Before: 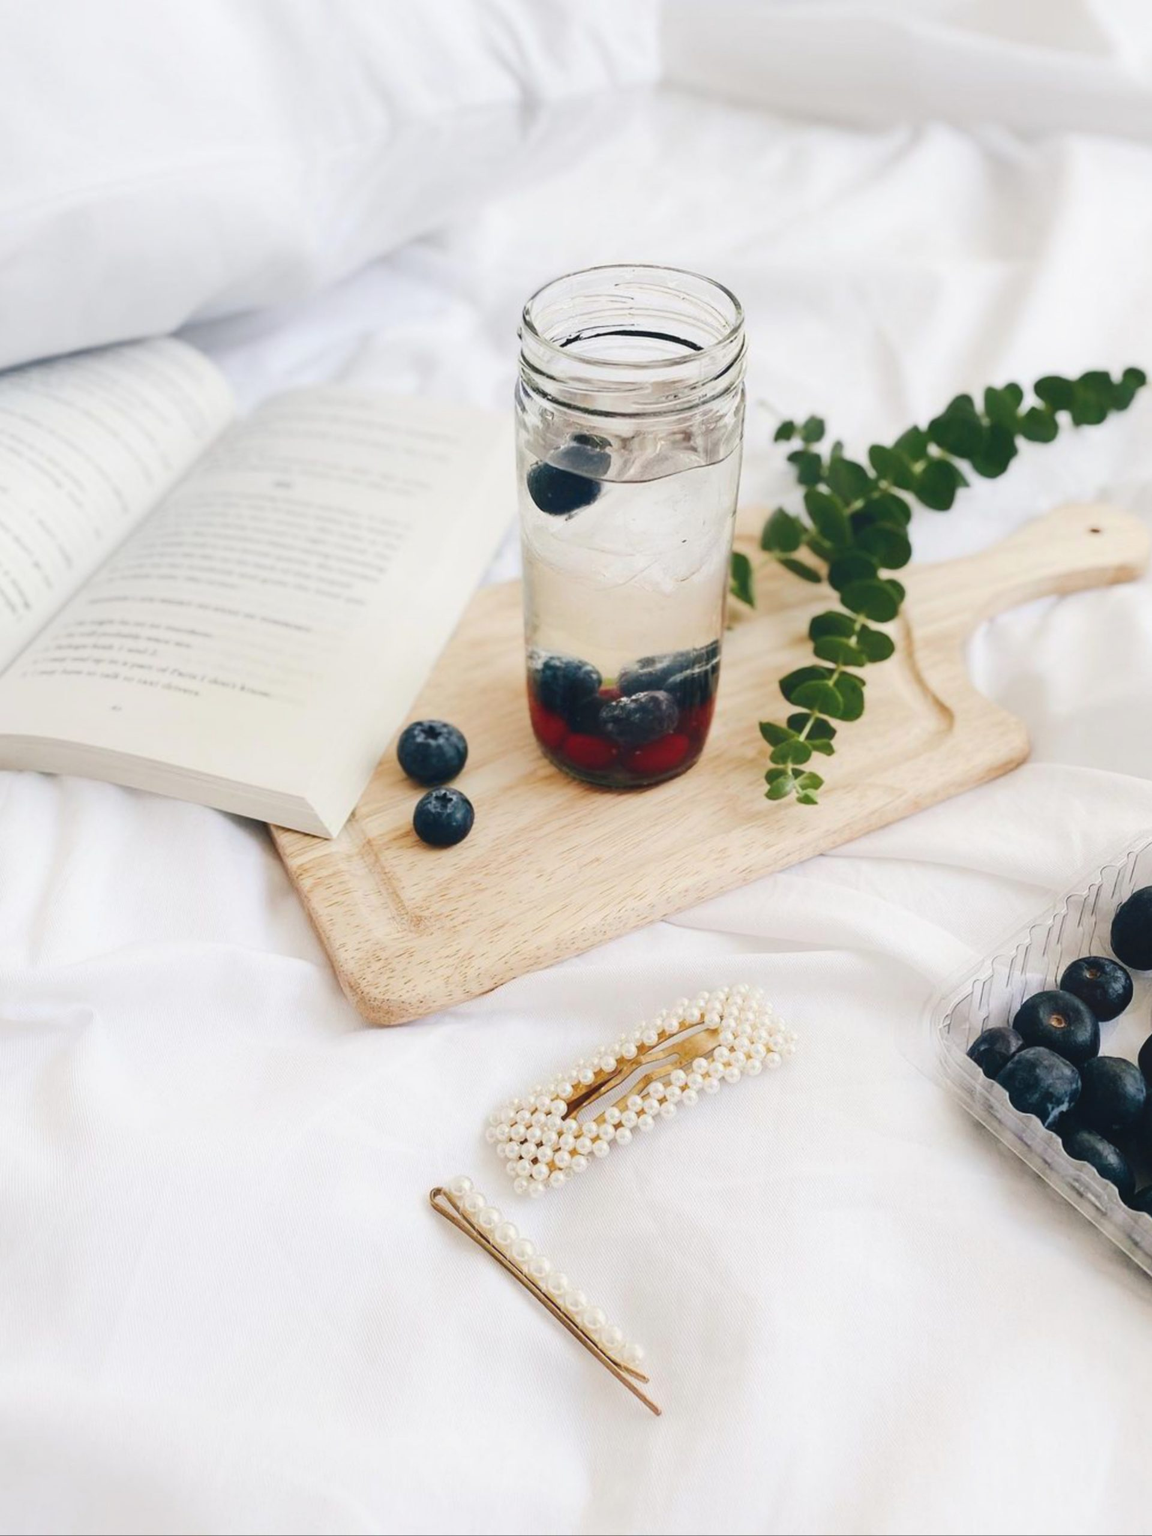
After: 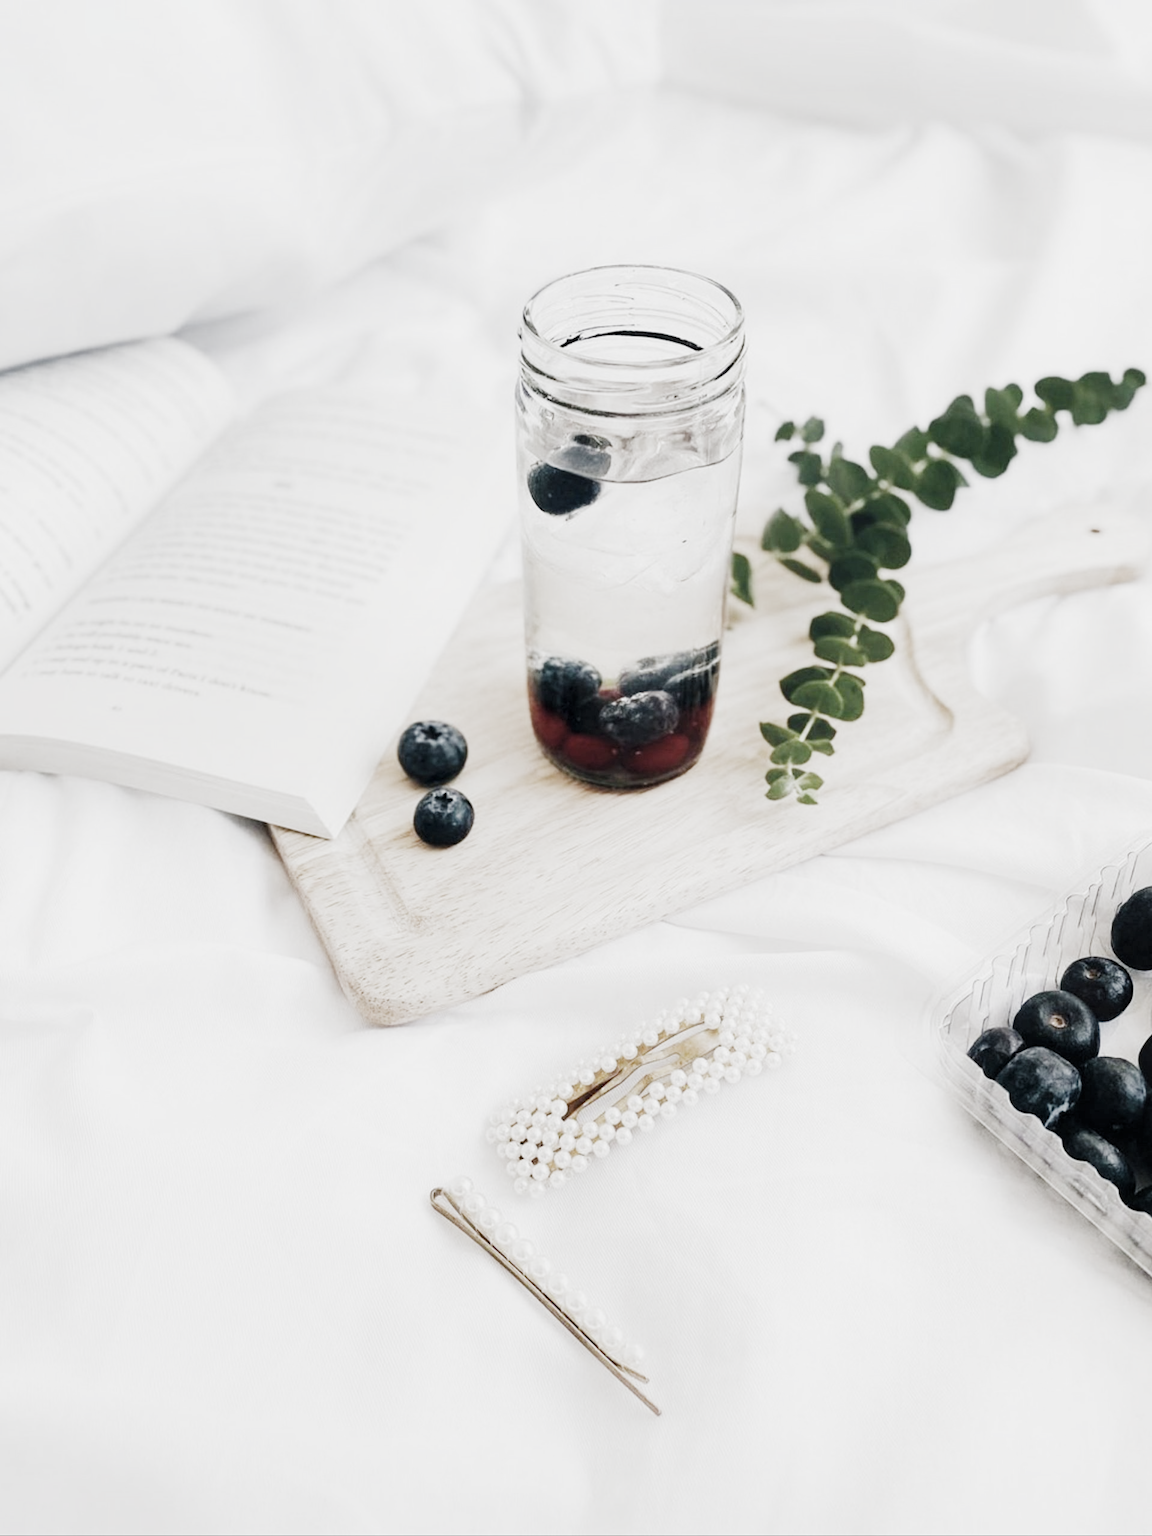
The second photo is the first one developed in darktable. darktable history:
exposure: exposure 0.948 EV, compensate exposure bias true, compensate highlight preservation false
local contrast: highlights 103%, shadows 101%, detail 120%, midtone range 0.2
filmic rgb: black relative exposure -5.05 EV, white relative exposure 3.98 EV, threshold 3.03 EV, hardness 2.9, contrast 1.204, highlights saturation mix -29.63%, preserve chrominance no, color science v5 (2021), contrast in shadows safe, contrast in highlights safe, enable highlight reconstruction true
